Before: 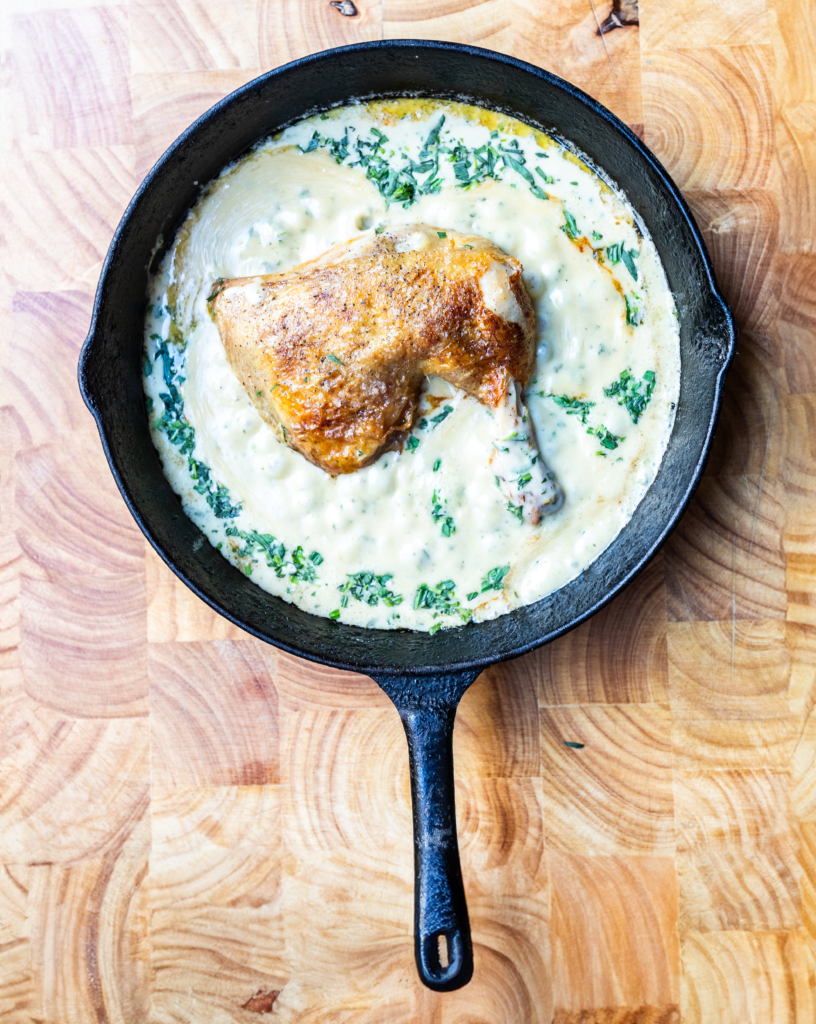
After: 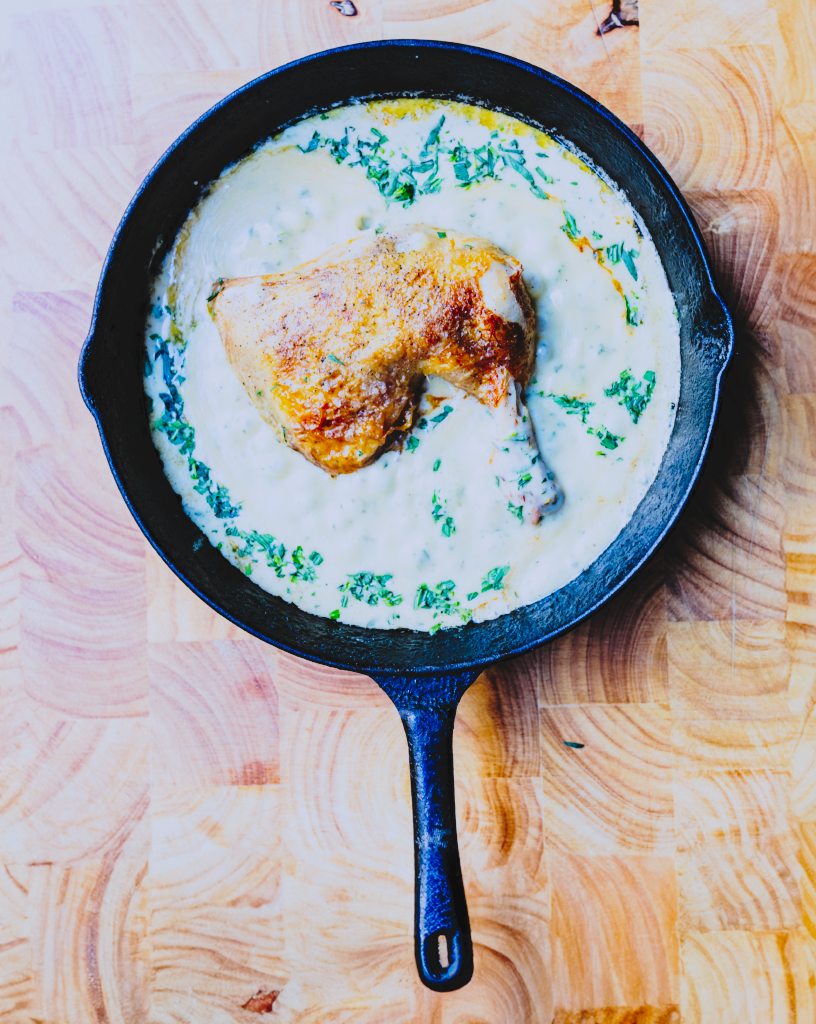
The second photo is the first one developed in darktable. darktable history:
filmic rgb: black relative exposure -7.75 EV, white relative exposure 4.4 EV, threshold 3 EV, hardness 3.76, latitude 38.11%, contrast 0.966, highlights saturation mix 10%, shadows ↔ highlights balance 4.59%, color science v4 (2020), enable highlight reconstruction true
tone curve: curves: ch0 [(0, 0) (0.003, 0.074) (0.011, 0.079) (0.025, 0.083) (0.044, 0.095) (0.069, 0.097) (0.1, 0.11) (0.136, 0.131) (0.177, 0.159) (0.224, 0.209) (0.277, 0.279) (0.335, 0.367) (0.399, 0.455) (0.468, 0.538) (0.543, 0.621) (0.623, 0.699) (0.709, 0.782) (0.801, 0.848) (0.898, 0.924) (1, 1)], preserve colors none
exposure: exposure -0.21 EV, compensate highlight preservation false
color calibration: illuminant as shot in camera, x 0.37, y 0.382, temperature 4313.32 K
